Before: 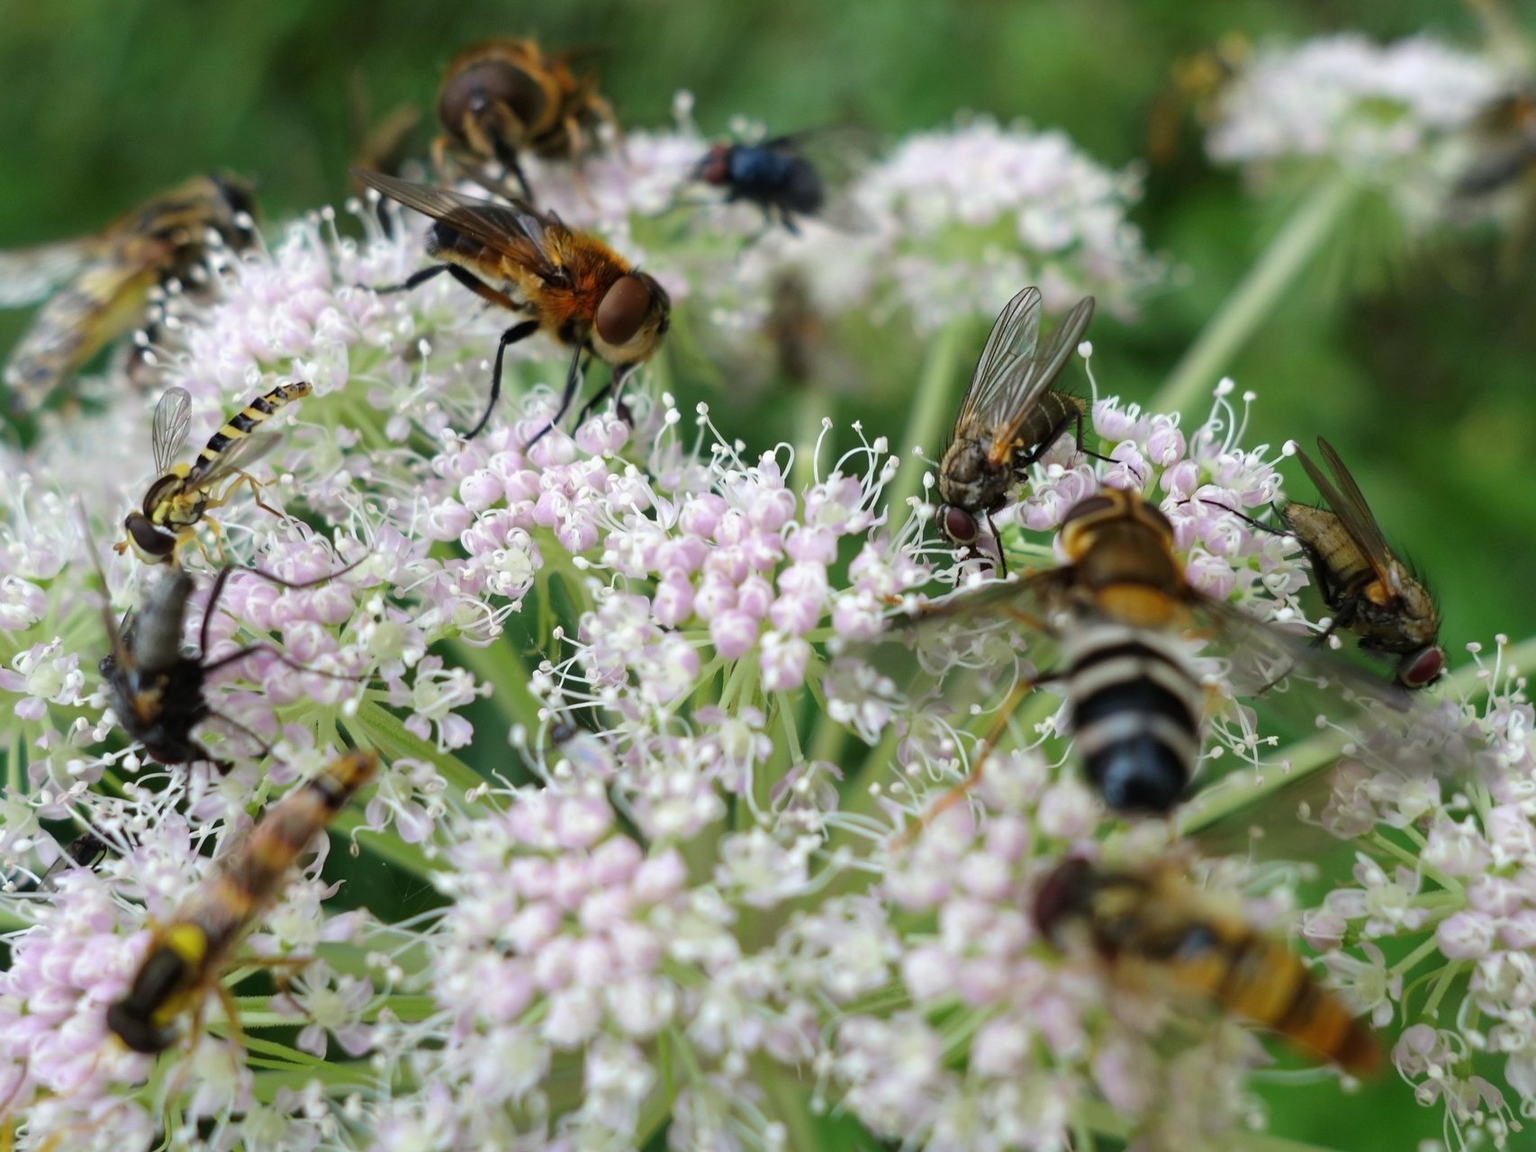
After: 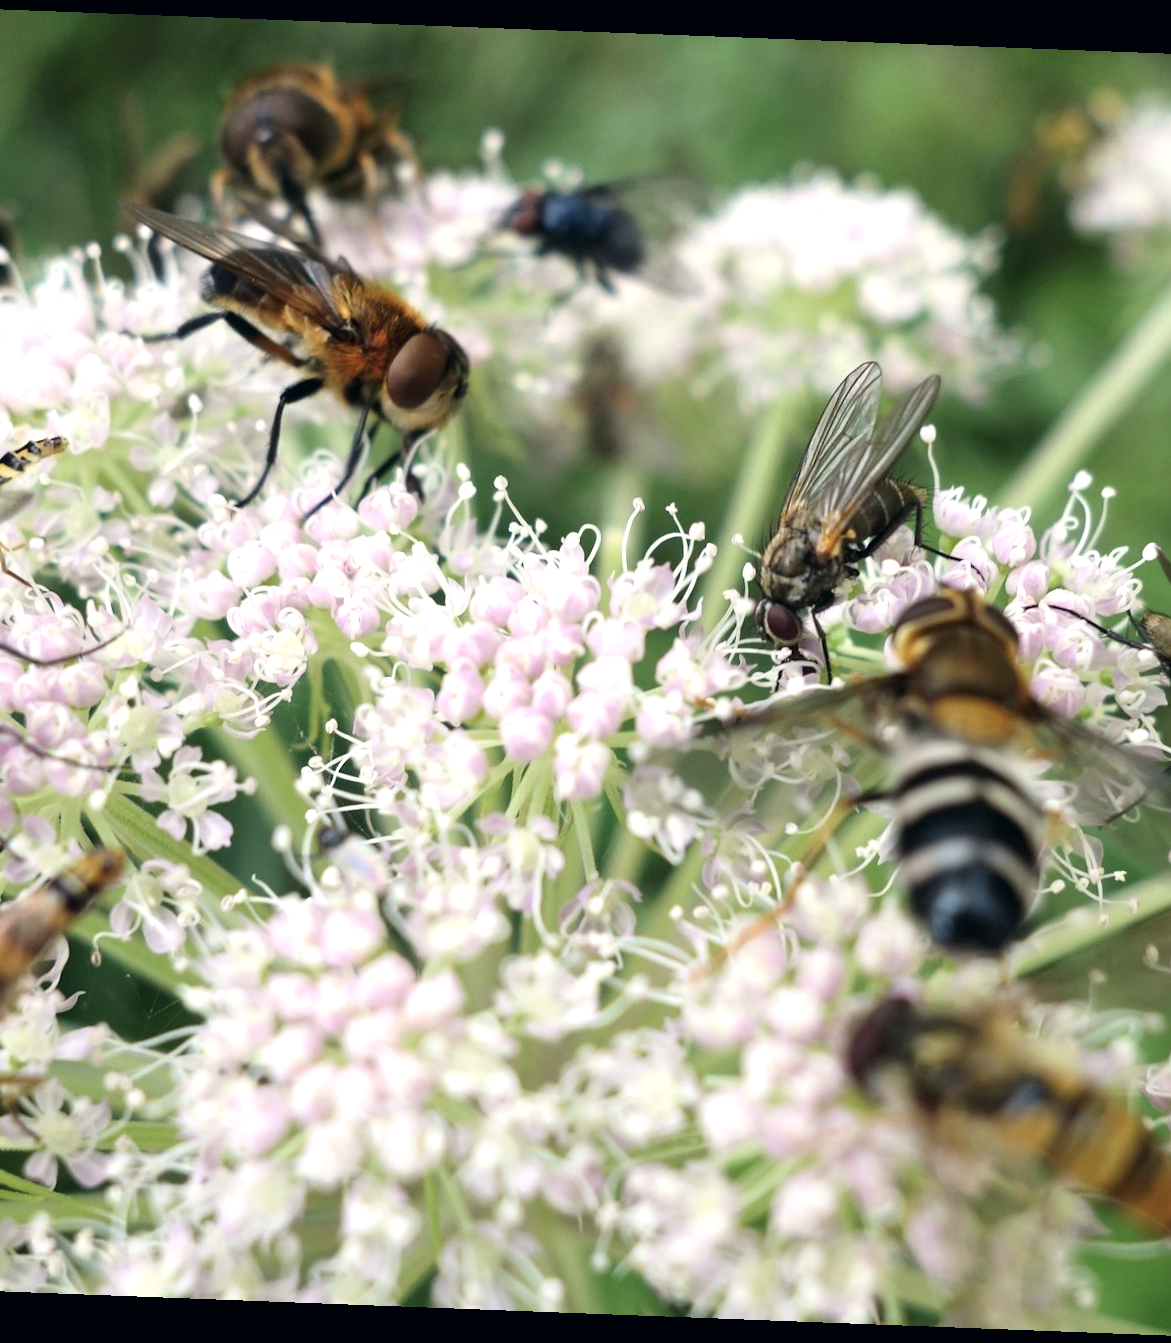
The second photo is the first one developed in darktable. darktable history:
crop and rotate: left 17.732%, right 15.423%
contrast brightness saturation: contrast 0.05
color correction: highlights a* 2.75, highlights b* 5, shadows a* -2.04, shadows b* -4.84, saturation 0.8
exposure: exposure 0.566 EV, compensate highlight preservation false
shadows and highlights: shadows -30, highlights 30
rotate and perspective: rotation 2.17°, automatic cropping off
